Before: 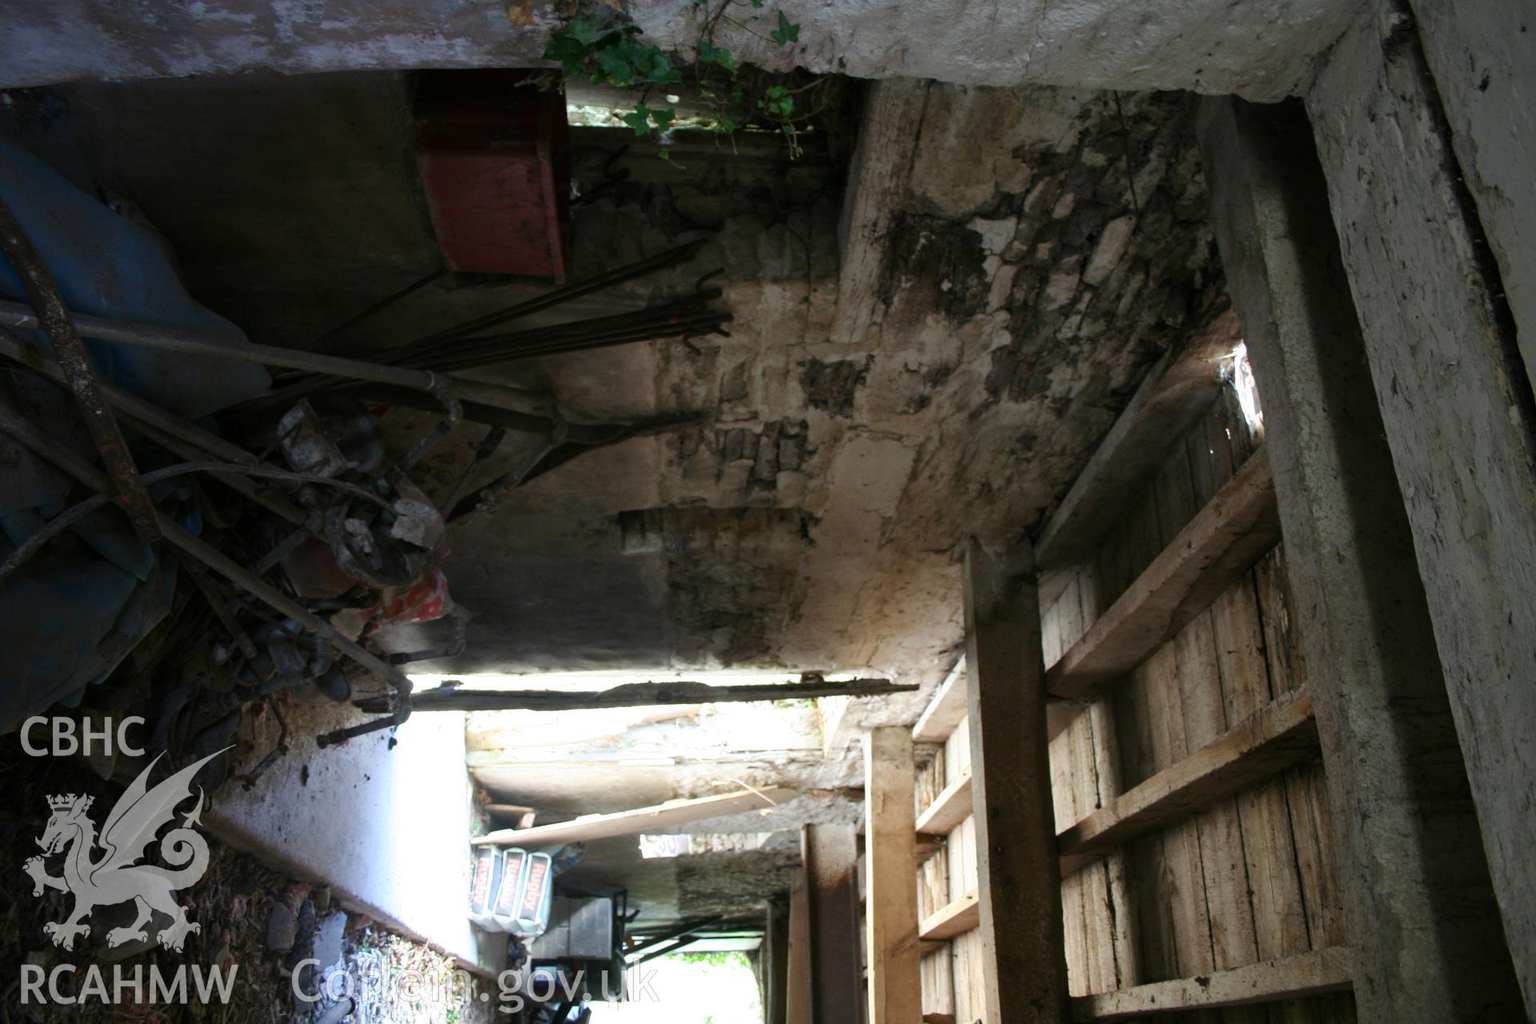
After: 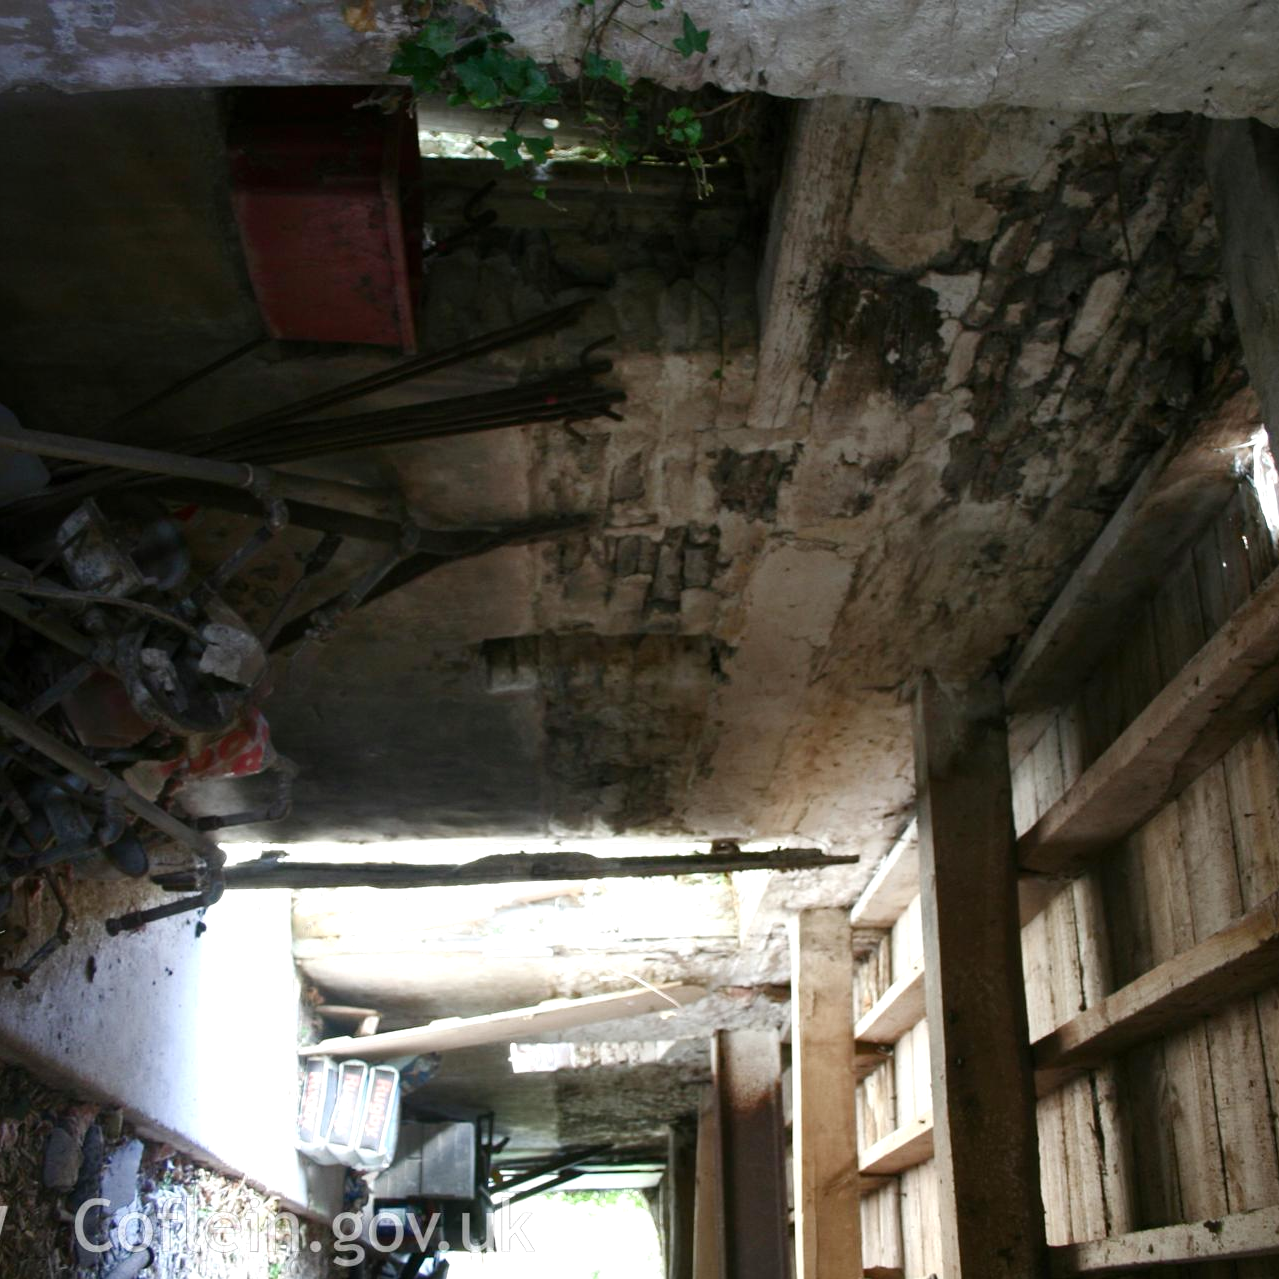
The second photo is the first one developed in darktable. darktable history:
crop and rotate: left 15.111%, right 18.226%
color balance rgb: shadows lift › luminance -20.136%, highlights gain › luminance 15.004%, perceptual saturation grading › global saturation 0.945%, perceptual saturation grading › highlights -31.535%, perceptual saturation grading › mid-tones 5.694%, perceptual saturation grading › shadows 18.952%, global vibrance -16.329%, contrast -5.655%
levels: levels [0, 0.48, 0.961]
